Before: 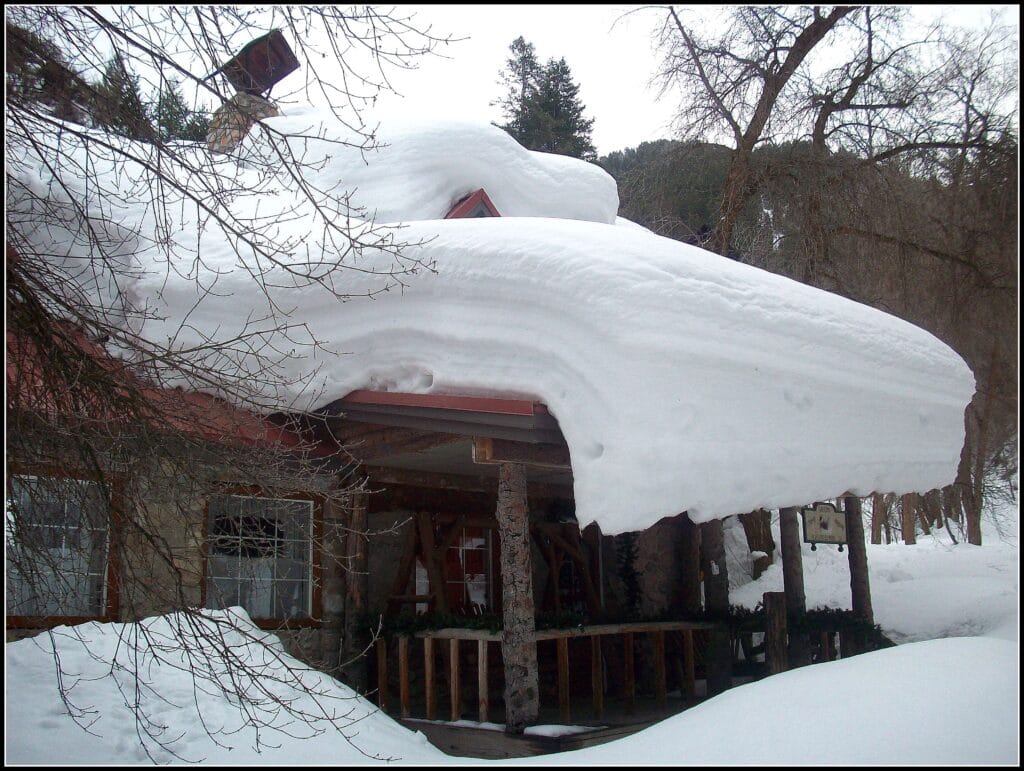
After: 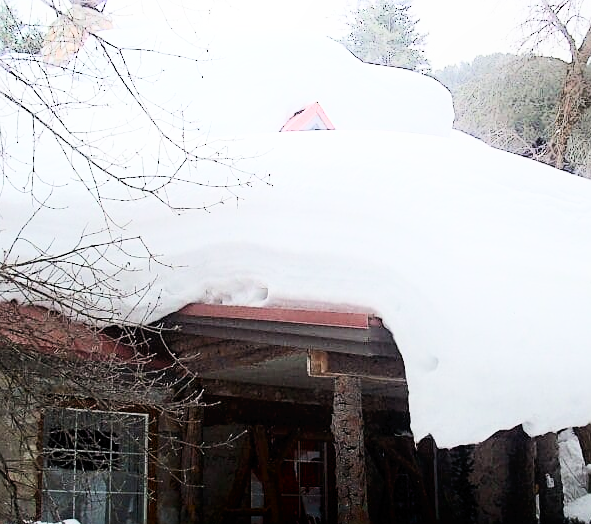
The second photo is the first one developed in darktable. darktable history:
shadows and highlights: shadows -89.19, highlights 89.72, soften with gaussian
exposure: exposure 0.925 EV, compensate highlight preservation false
filmic rgb: middle gray luminance 28.82%, black relative exposure -10.33 EV, white relative exposure 5.49 EV, target black luminance 0%, hardness 3.92, latitude 2.98%, contrast 1.128, highlights saturation mix 6.25%, shadows ↔ highlights balance 14.82%
crop: left 16.201%, top 11.36%, right 26.037%, bottom 20.674%
contrast equalizer: y [[0.439, 0.44, 0.442, 0.457, 0.493, 0.498], [0.5 ×6], [0.5 ×6], [0 ×6], [0 ×6]], mix -0.3
tone curve: curves: ch0 [(0, 0) (0.003, 0.019) (0.011, 0.022) (0.025, 0.03) (0.044, 0.049) (0.069, 0.08) (0.1, 0.111) (0.136, 0.144) (0.177, 0.189) (0.224, 0.23) (0.277, 0.285) (0.335, 0.356) (0.399, 0.428) (0.468, 0.511) (0.543, 0.597) (0.623, 0.682) (0.709, 0.773) (0.801, 0.865) (0.898, 0.945) (1, 1)], color space Lab, independent channels, preserve colors none
sharpen: on, module defaults
